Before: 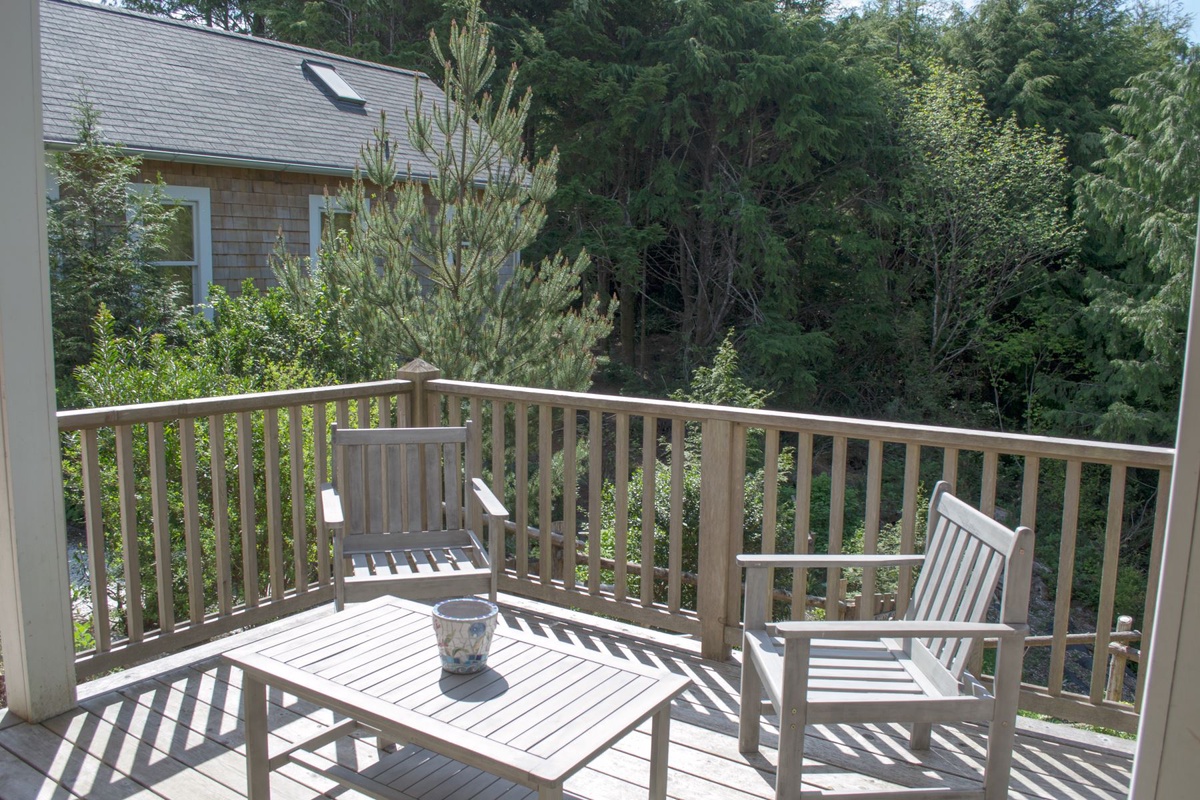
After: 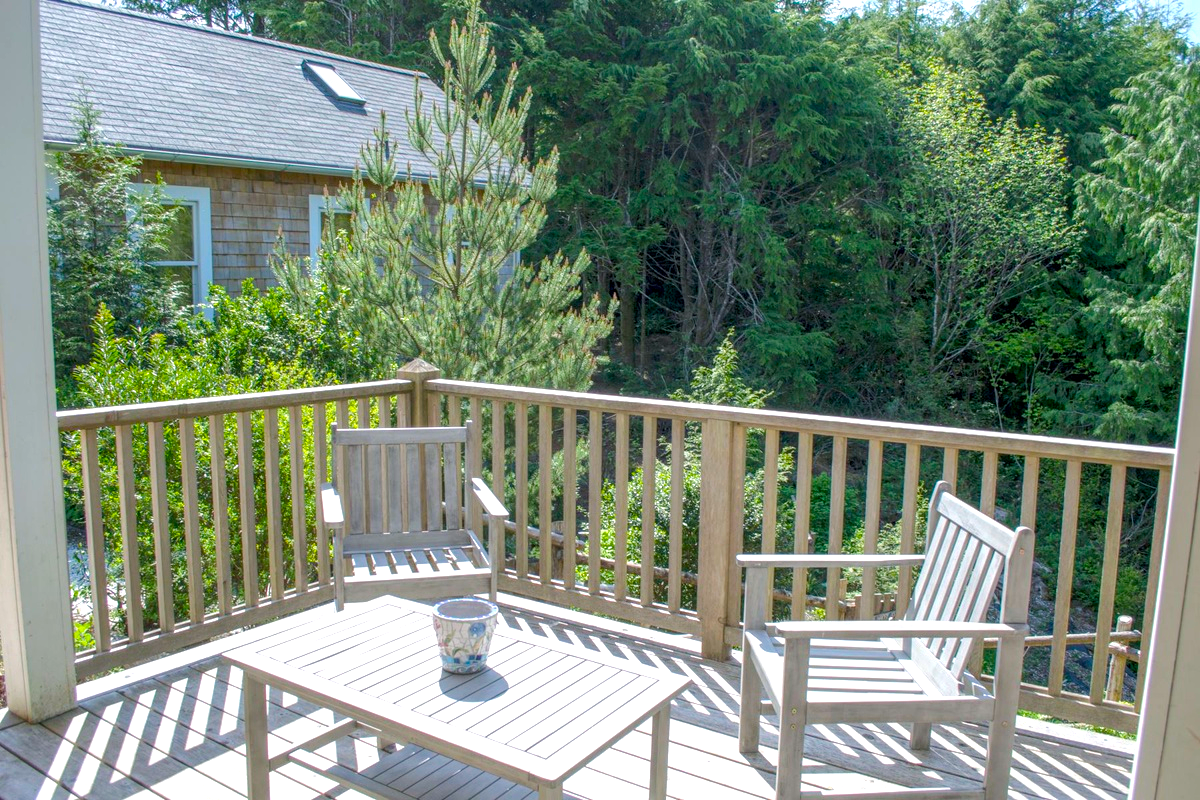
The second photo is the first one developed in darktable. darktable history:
local contrast: detail 130%
exposure: black level correction 0, exposure 0.5 EV, compensate exposure bias true, compensate highlight preservation false
color balance rgb: power › chroma 0.479%, power › hue 214.85°, perceptual saturation grading › global saturation 36.839%, perceptual saturation grading › shadows 35.193%, perceptual brilliance grading › mid-tones 10.56%, perceptual brilliance grading › shadows 14.316%, global vibrance 15.026%
